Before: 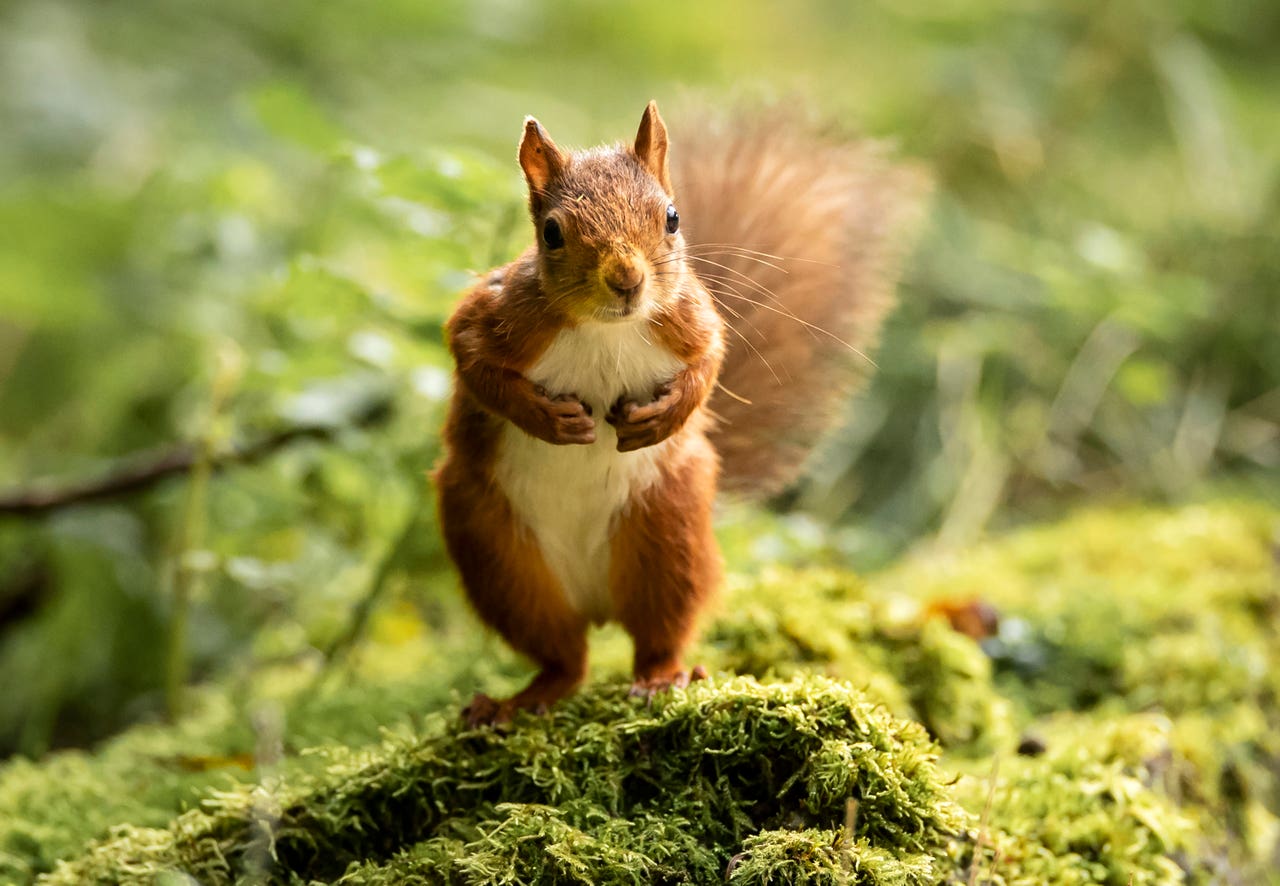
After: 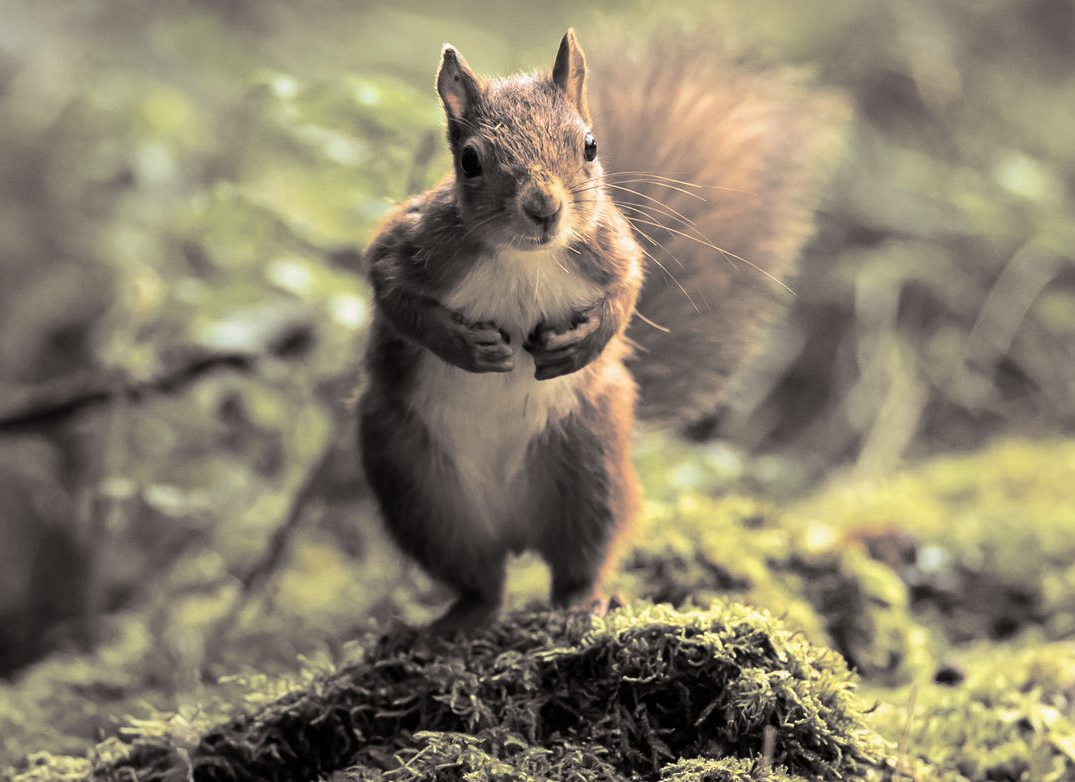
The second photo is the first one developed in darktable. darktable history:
crop: left 6.446%, top 8.188%, right 9.538%, bottom 3.548%
split-toning: shadows › hue 26°, shadows › saturation 0.09, highlights › hue 40°, highlights › saturation 0.18, balance -63, compress 0%
